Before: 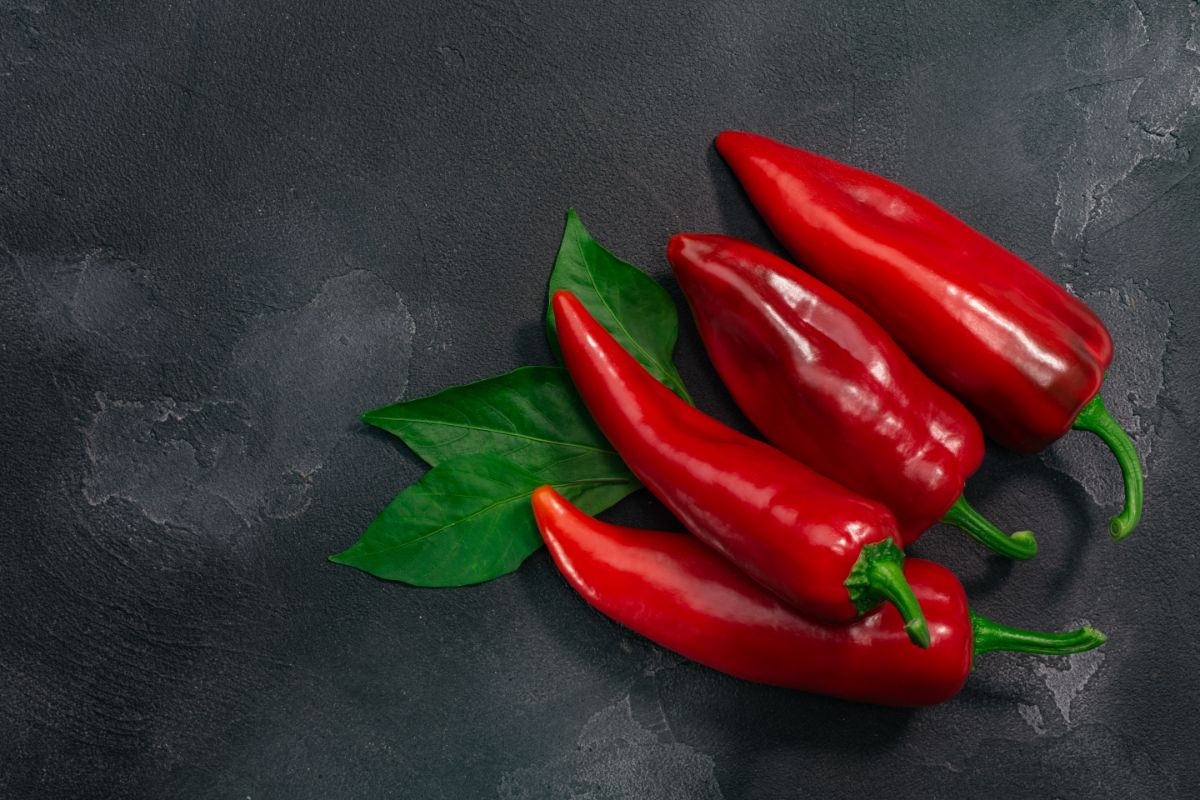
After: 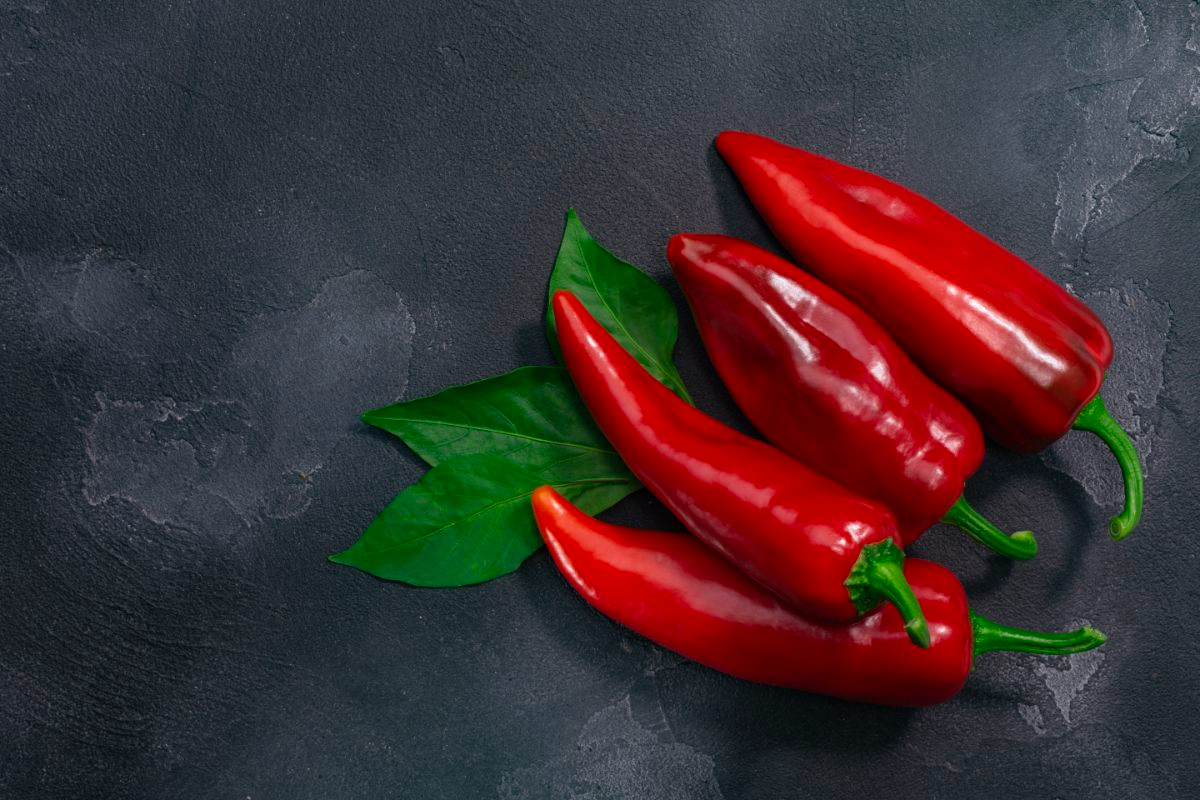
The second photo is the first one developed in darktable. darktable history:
color calibration: output colorfulness [0, 0.315, 0, 0], gray › normalize channels true, illuminant as shot in camera, x 0.358, y 0.373, temperature 4628.91 K, gamut compression 0.002
